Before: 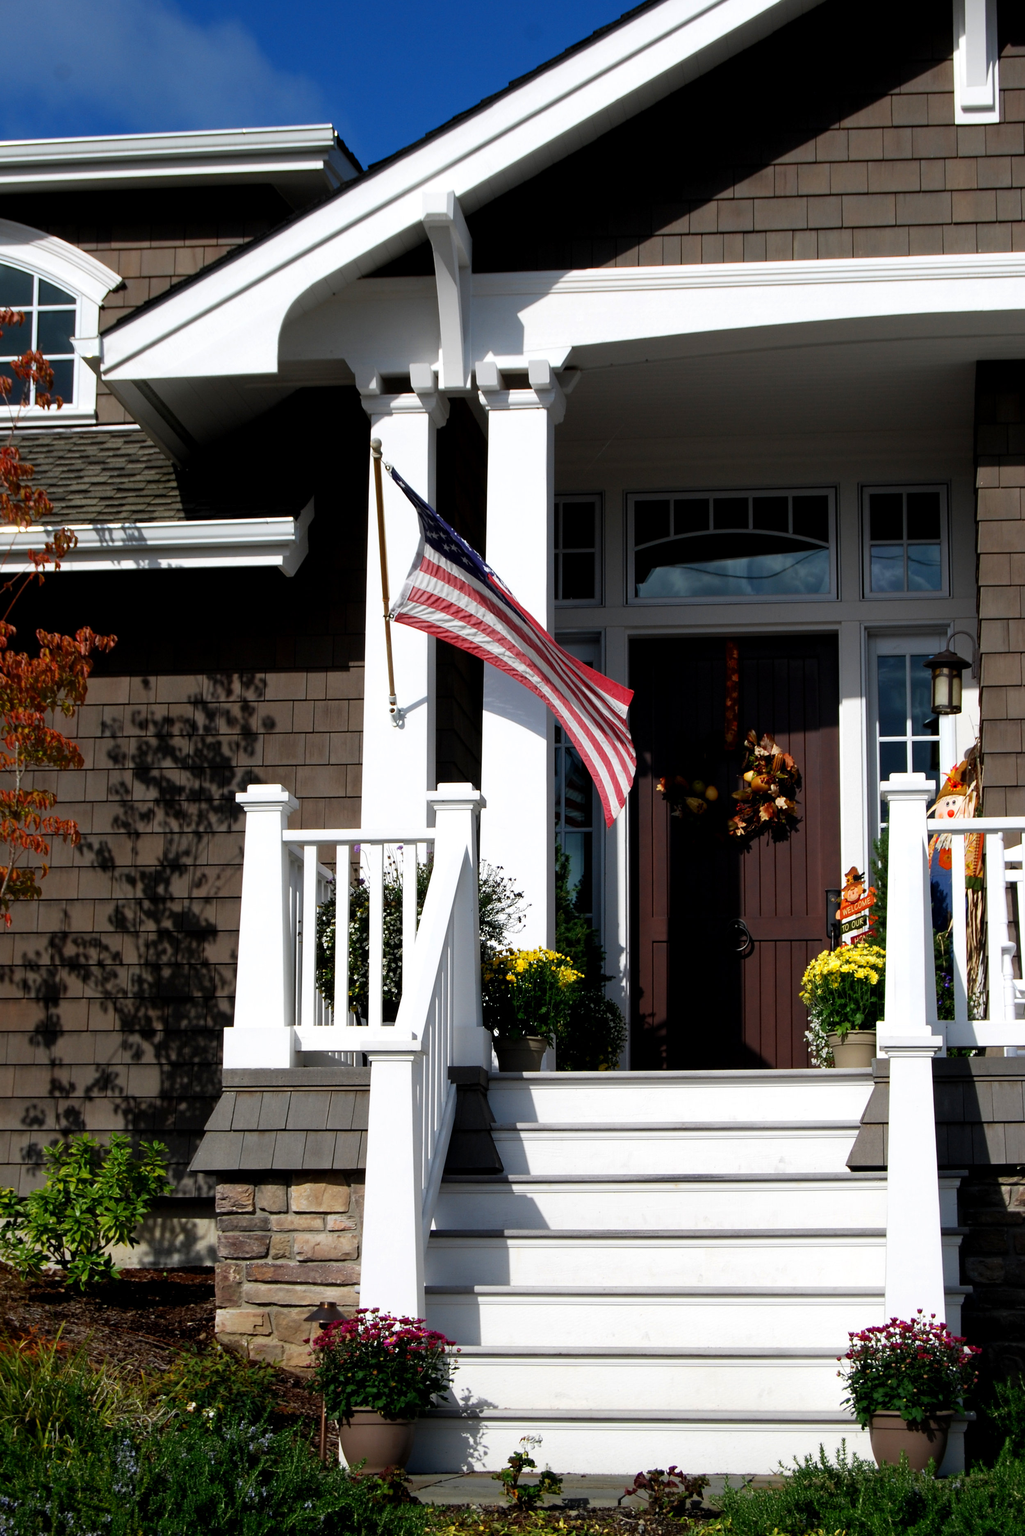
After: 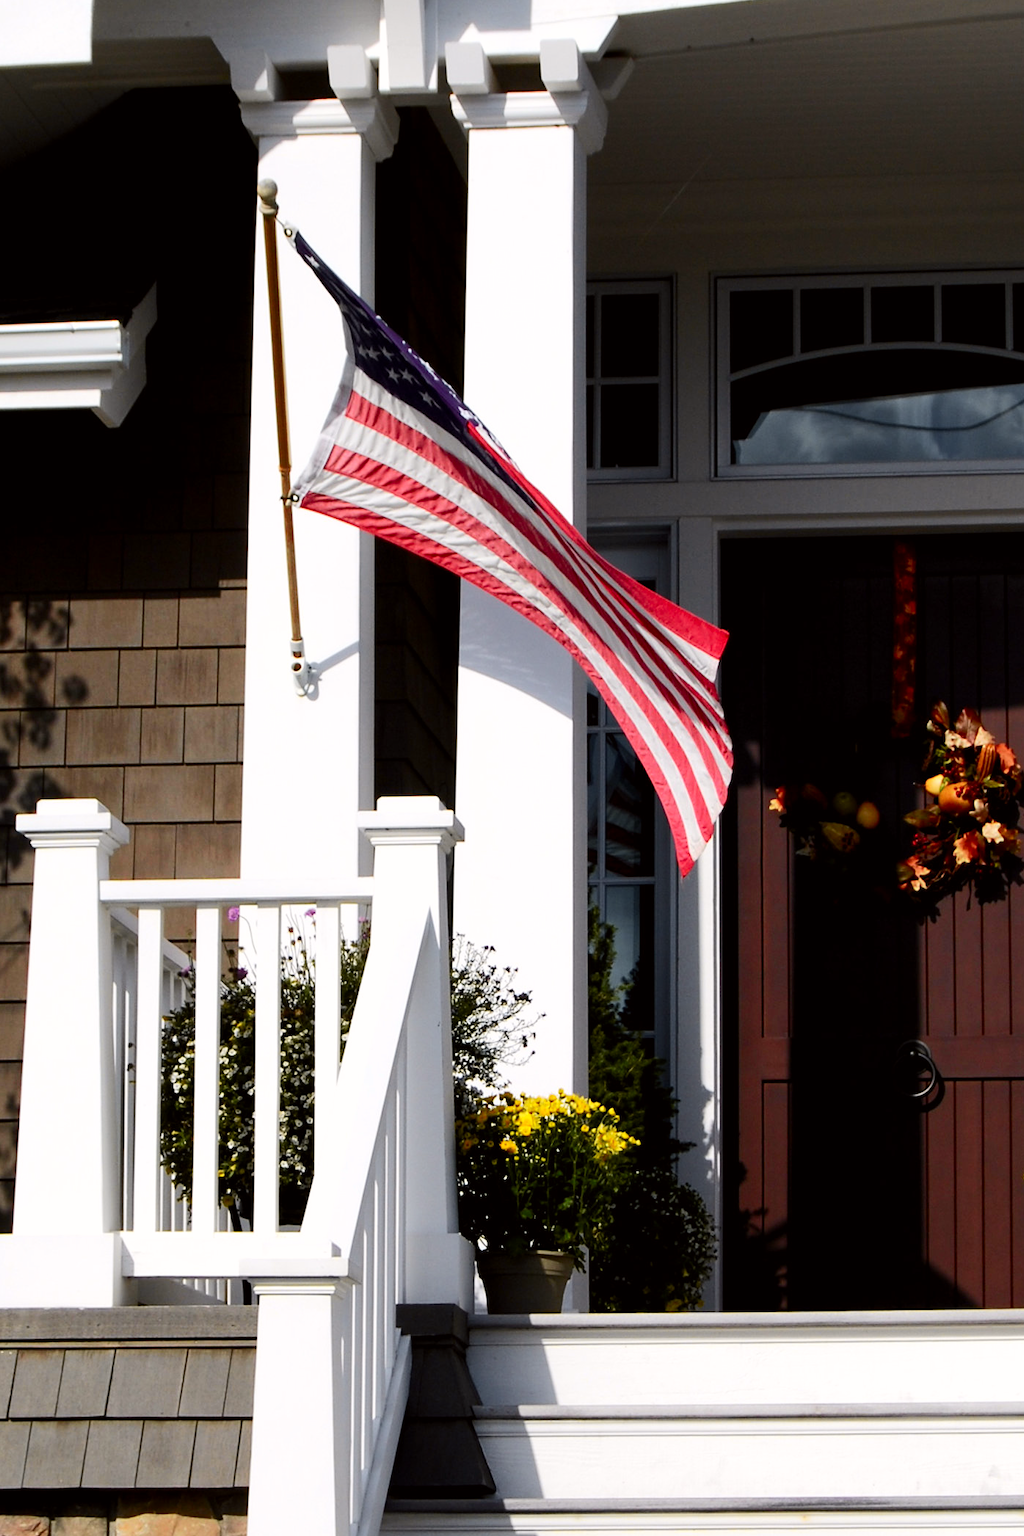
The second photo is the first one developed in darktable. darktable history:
crop and rotate: left 22.13%, top 22.054%, right 22.026%, bottom 22.102%
tone curve: curves: ch0 [(0, 0) (0.239, 0.248) (0.508, 0.606) (0.828, 0.878) (1, 1)]; ch1 [(0, 0) (0.401, 0.42) (0.442, 0.47) (0.492, 0.498) (0.511, 0.516) (0.555, 0.586) (0.681, 0.739) (1, 1)]; ch2 [(0, 0) (0.411, 0.433) (0.5, 0.504) (0.545, 0.574) (1, 1)], color space Lab, independent channels, preserve colors none
